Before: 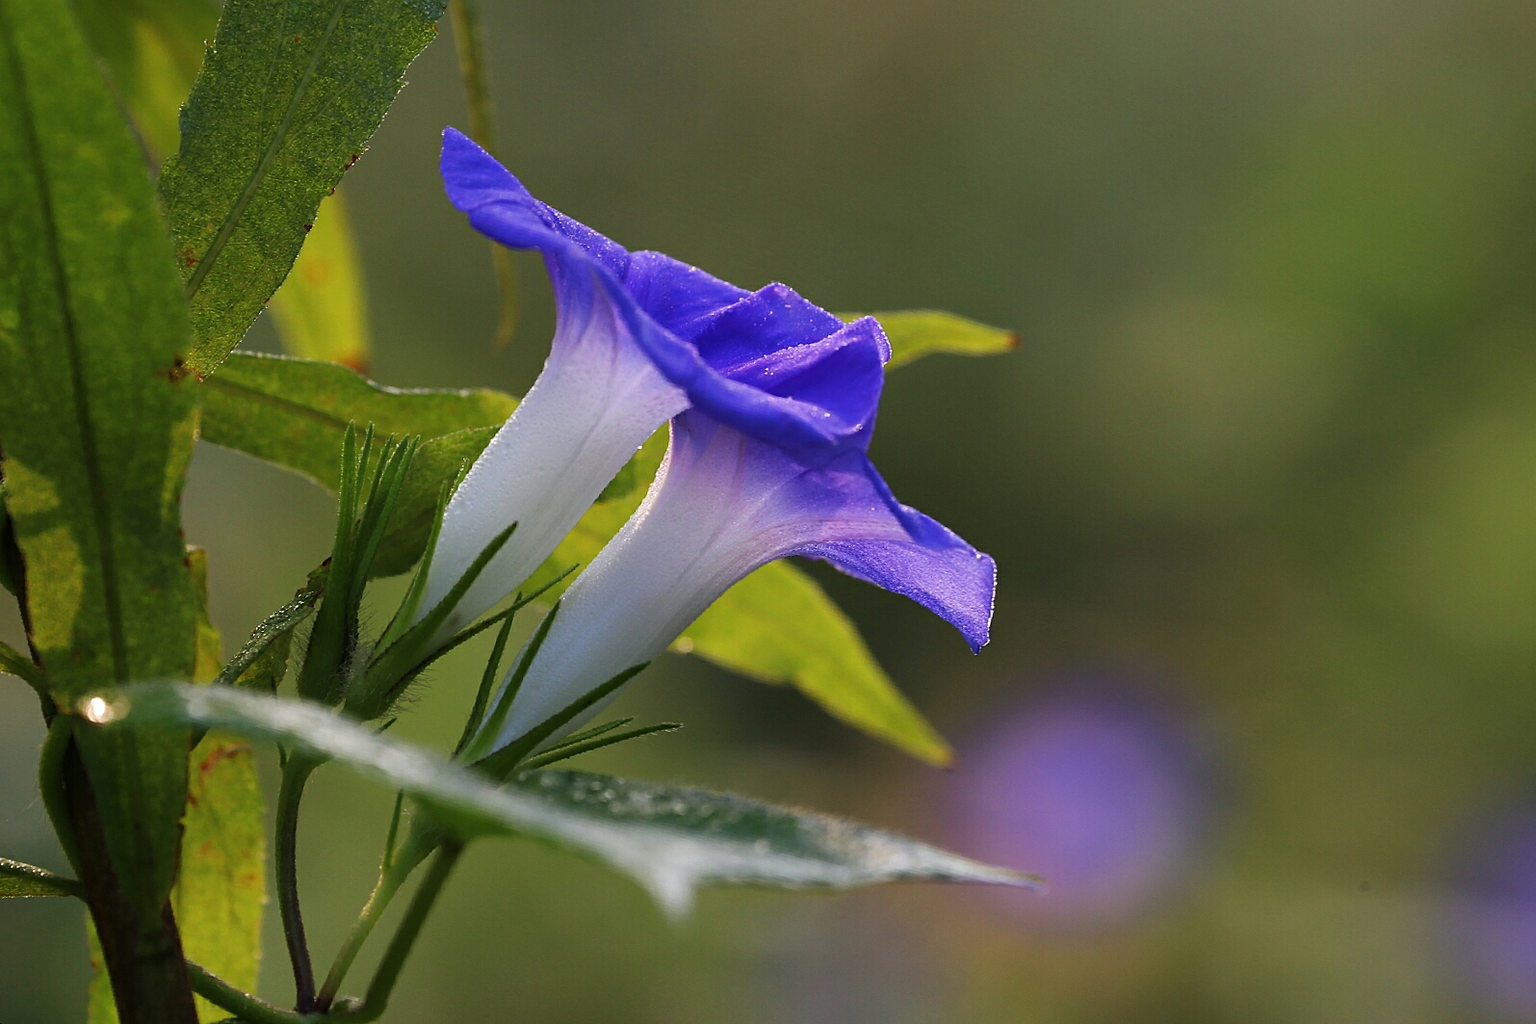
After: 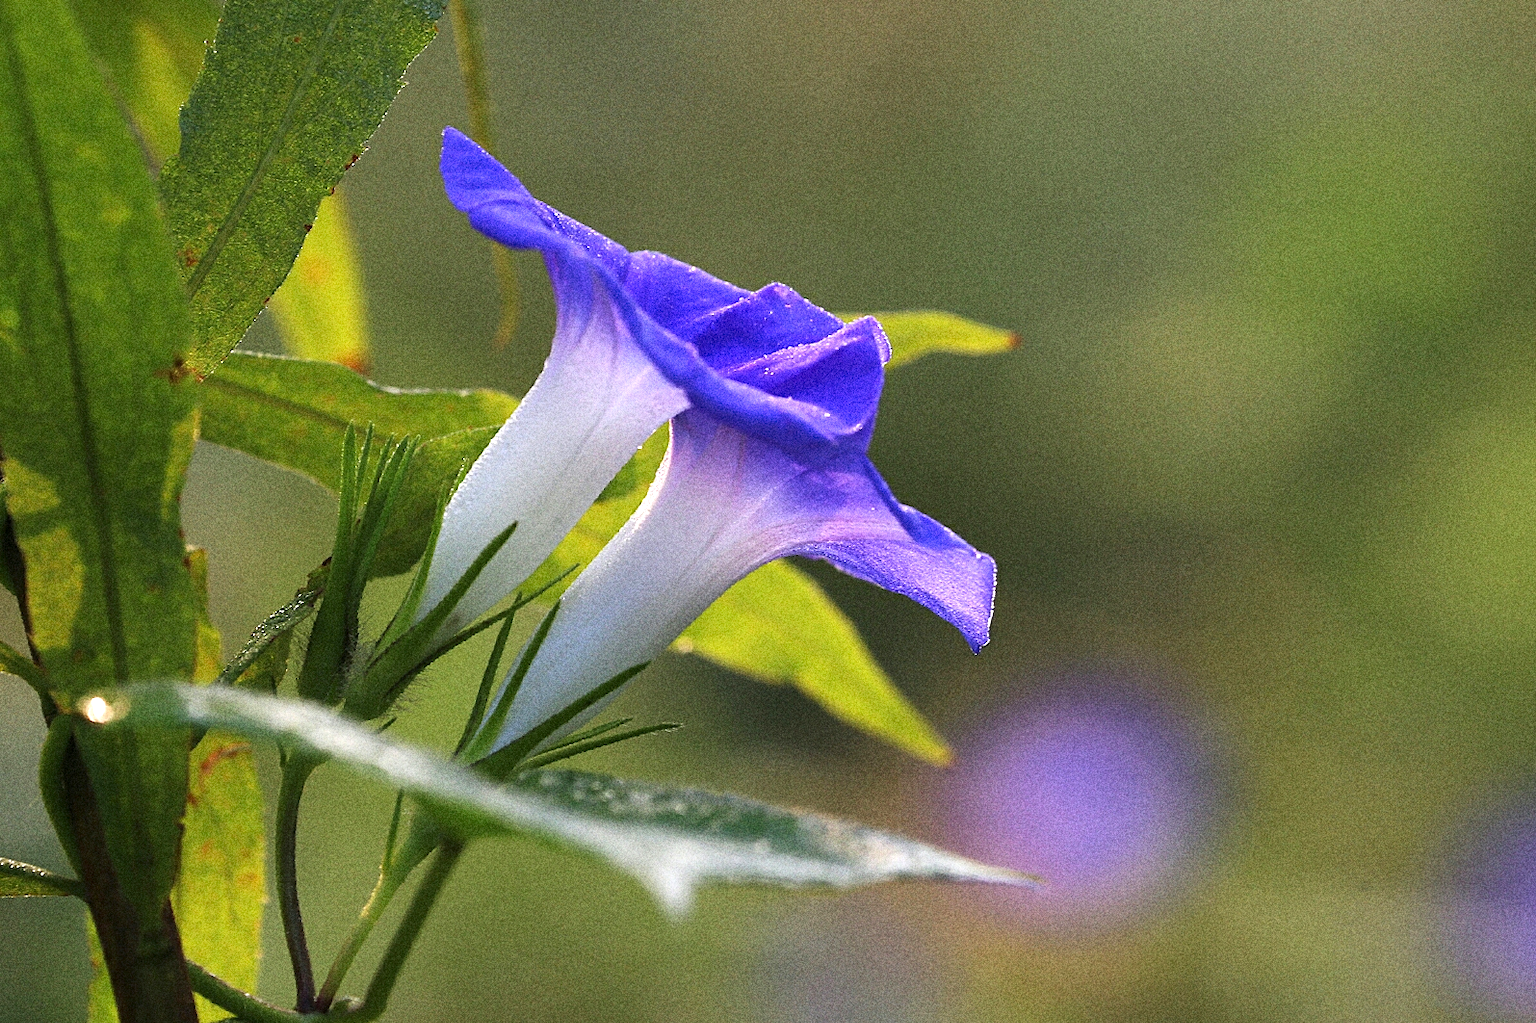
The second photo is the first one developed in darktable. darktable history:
grain: coarseness 14.49 ISO, strength 48.04%, mid-tones bias 35%
exposure: black level correction 0, exposure 0.7 EV, compensate highlight preservation false
